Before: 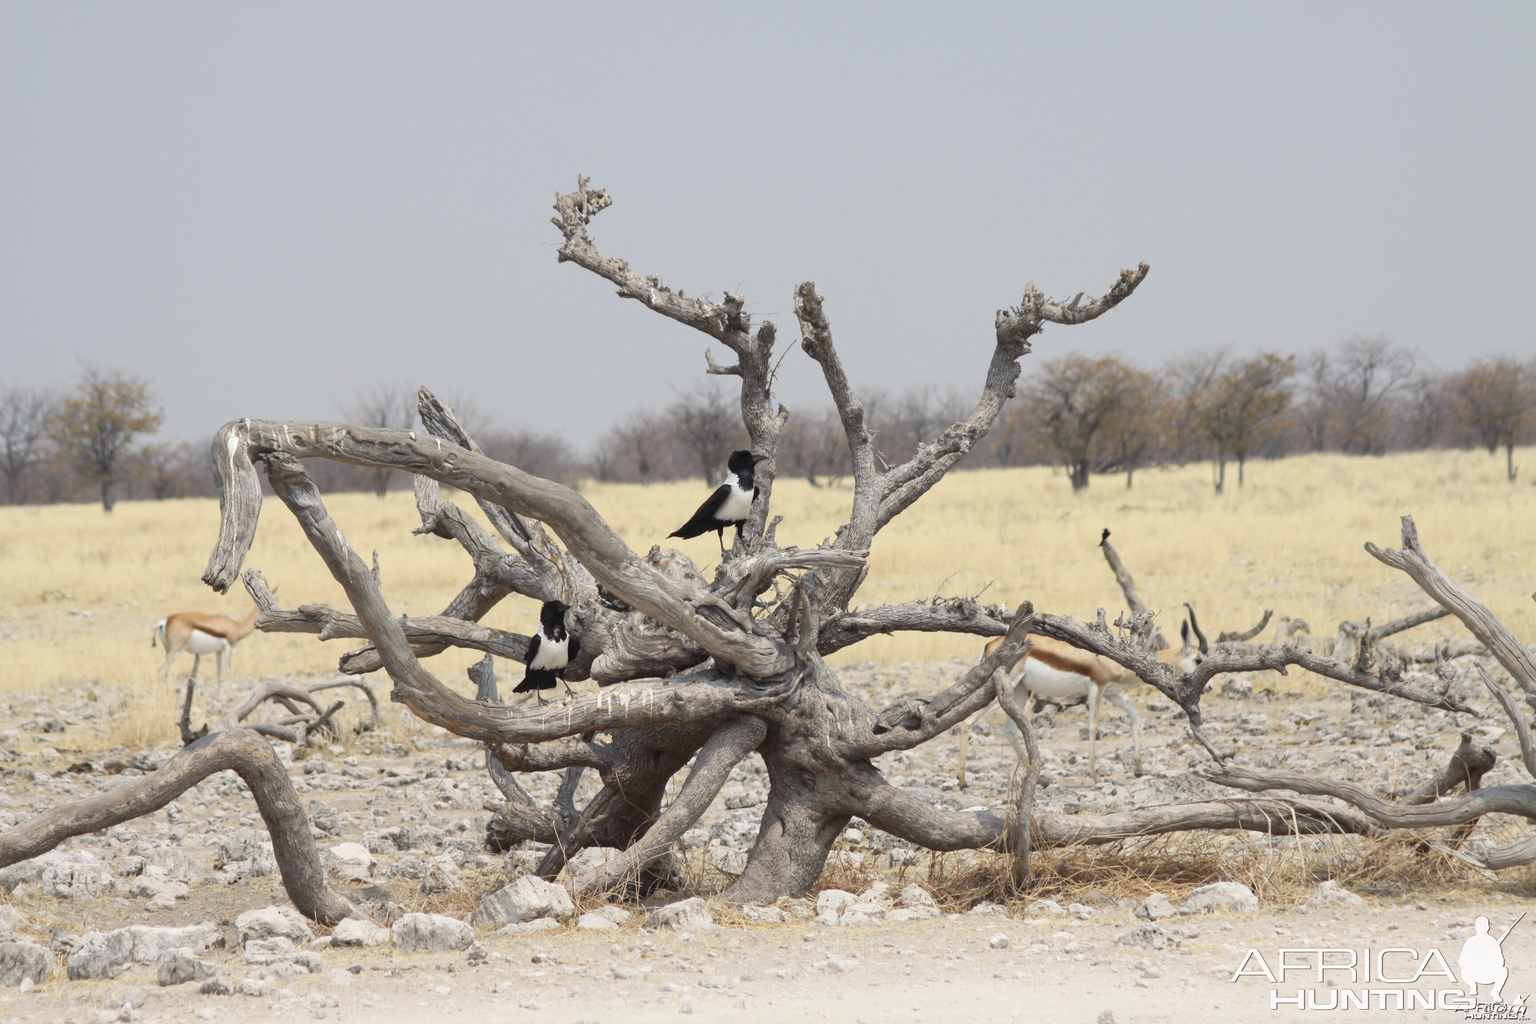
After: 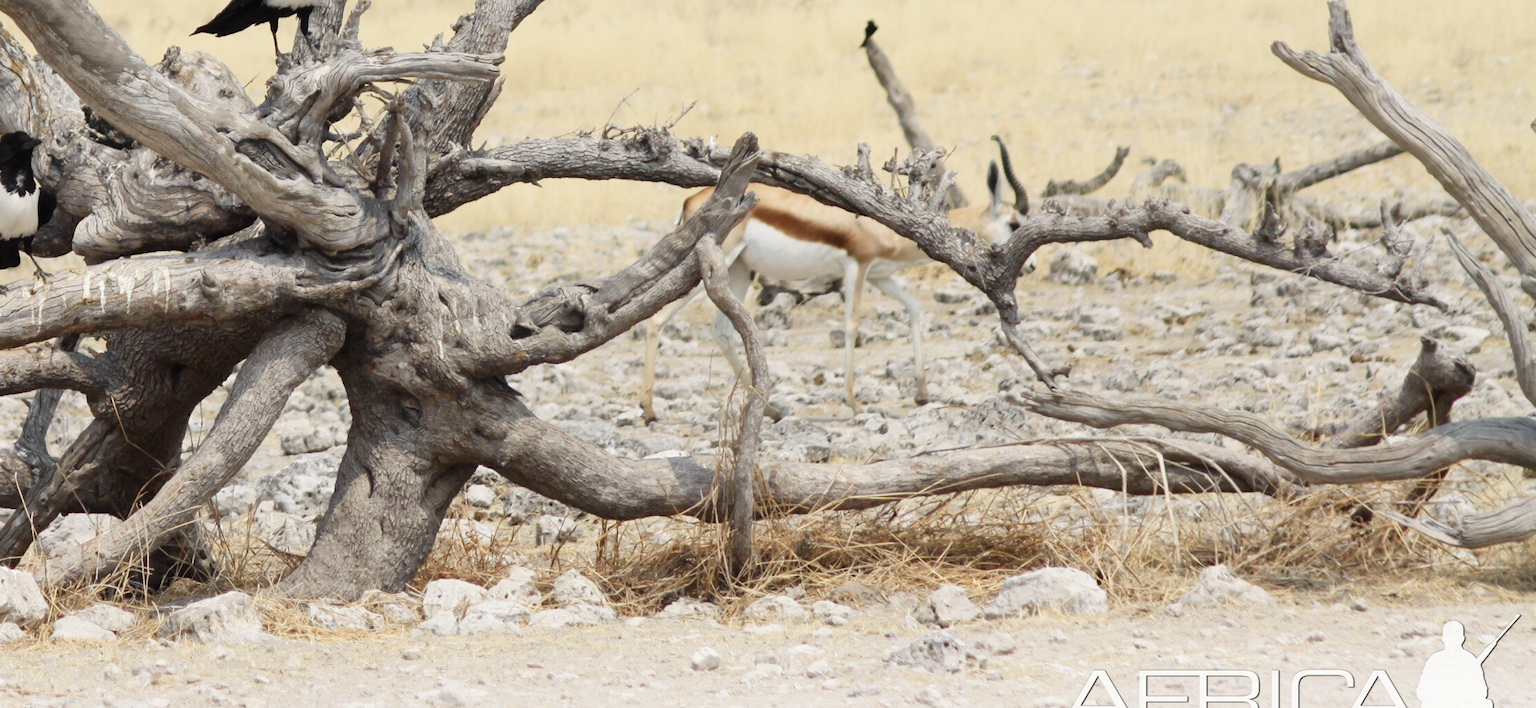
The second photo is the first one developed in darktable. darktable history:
tone curve: curves: ch0 [(0.021, 0) (0.104, 0.052) (0.496, 0.526) (0.737, 0.783) (1, 1)], preserve colors none
crop and rotate: left 35.412%, top 50.365%, bottom 4.912%
